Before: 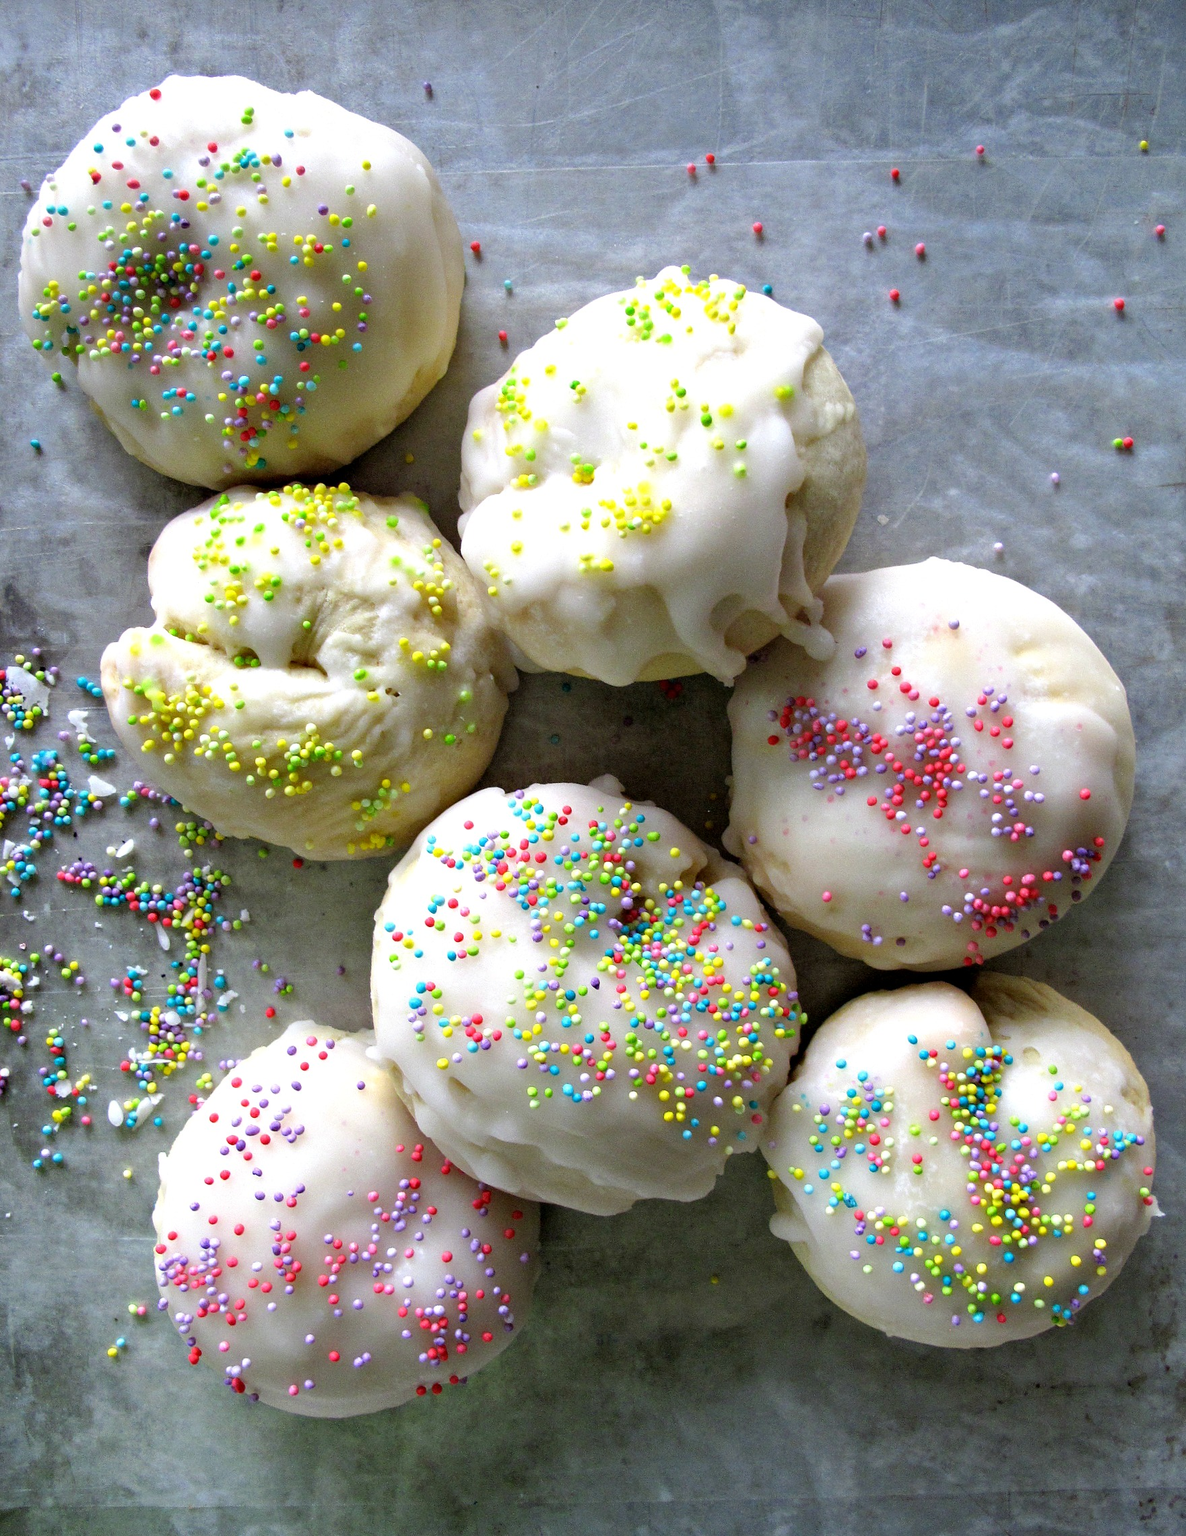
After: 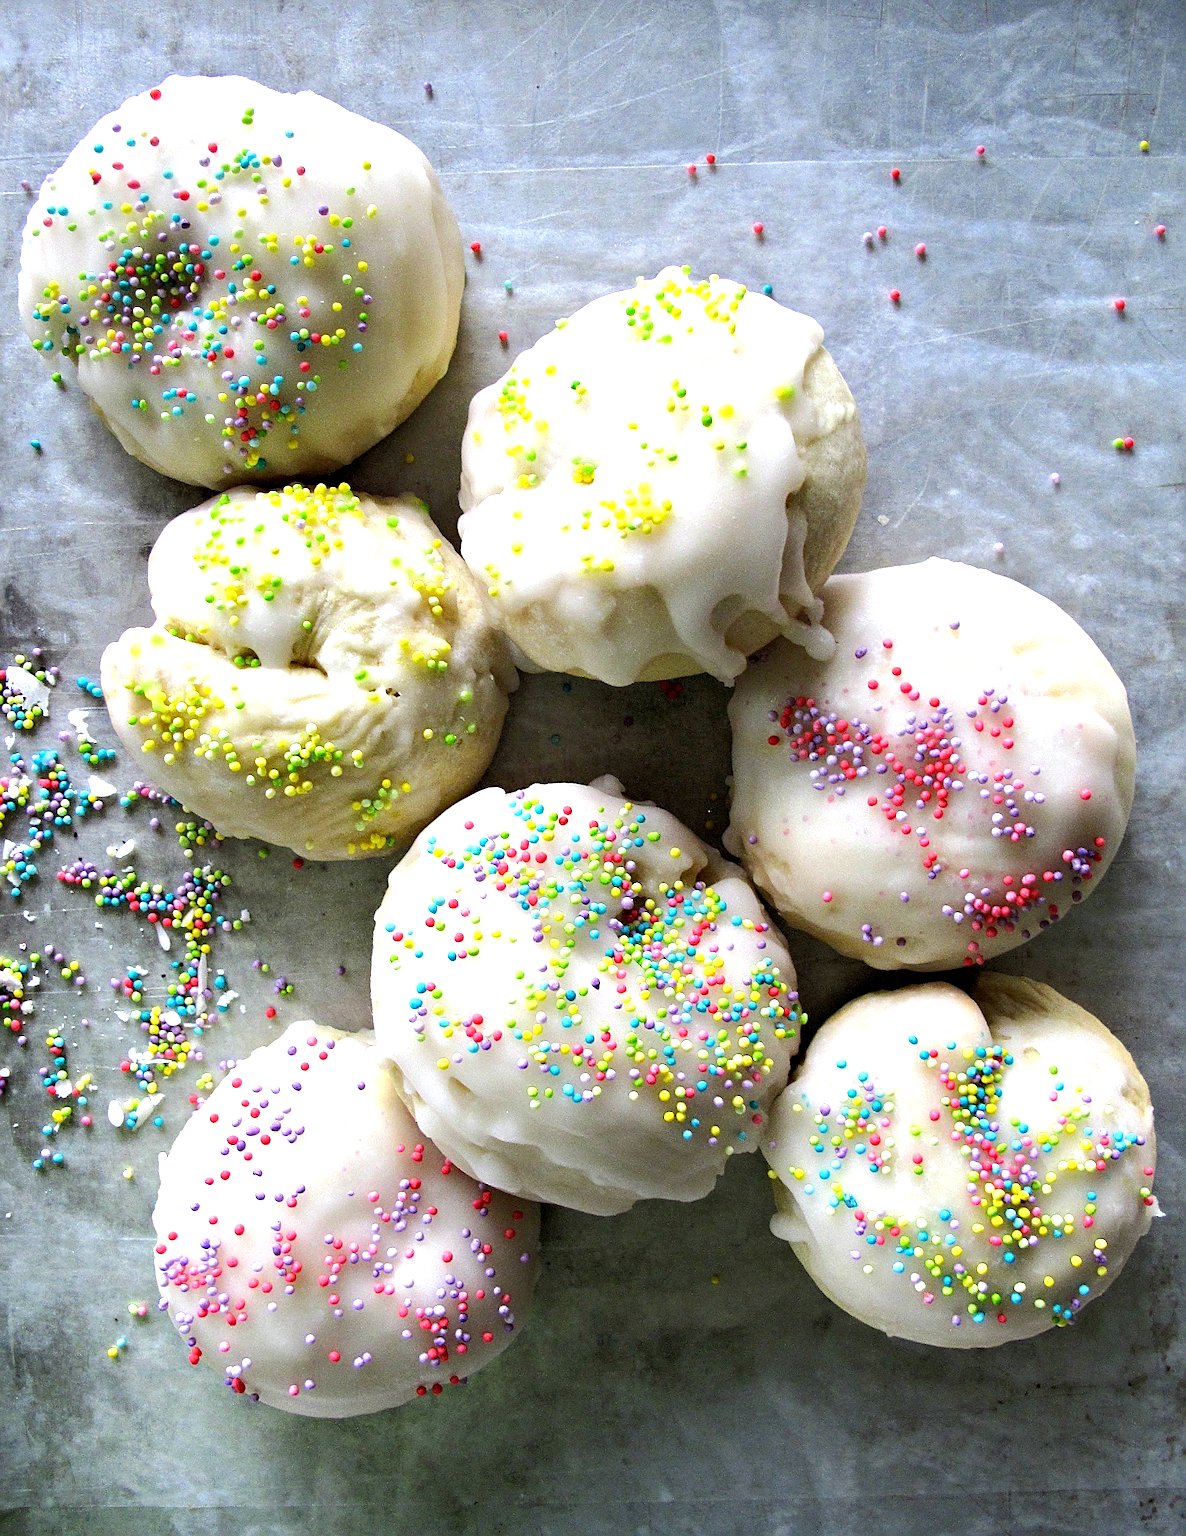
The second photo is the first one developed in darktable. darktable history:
tone equalizer: -8 EV 0.001 EV, -7 EV -0.002 EV, -6 EV 0.002 EV, -5 EV -0.03 EV, -4 EV -0.116 EV, -3 EV -0.169 EV, -2 EV 0.24 EV, -1 EV 0.702 EV, +0 EV 0.493 EV
sharpen: on, module defaults
